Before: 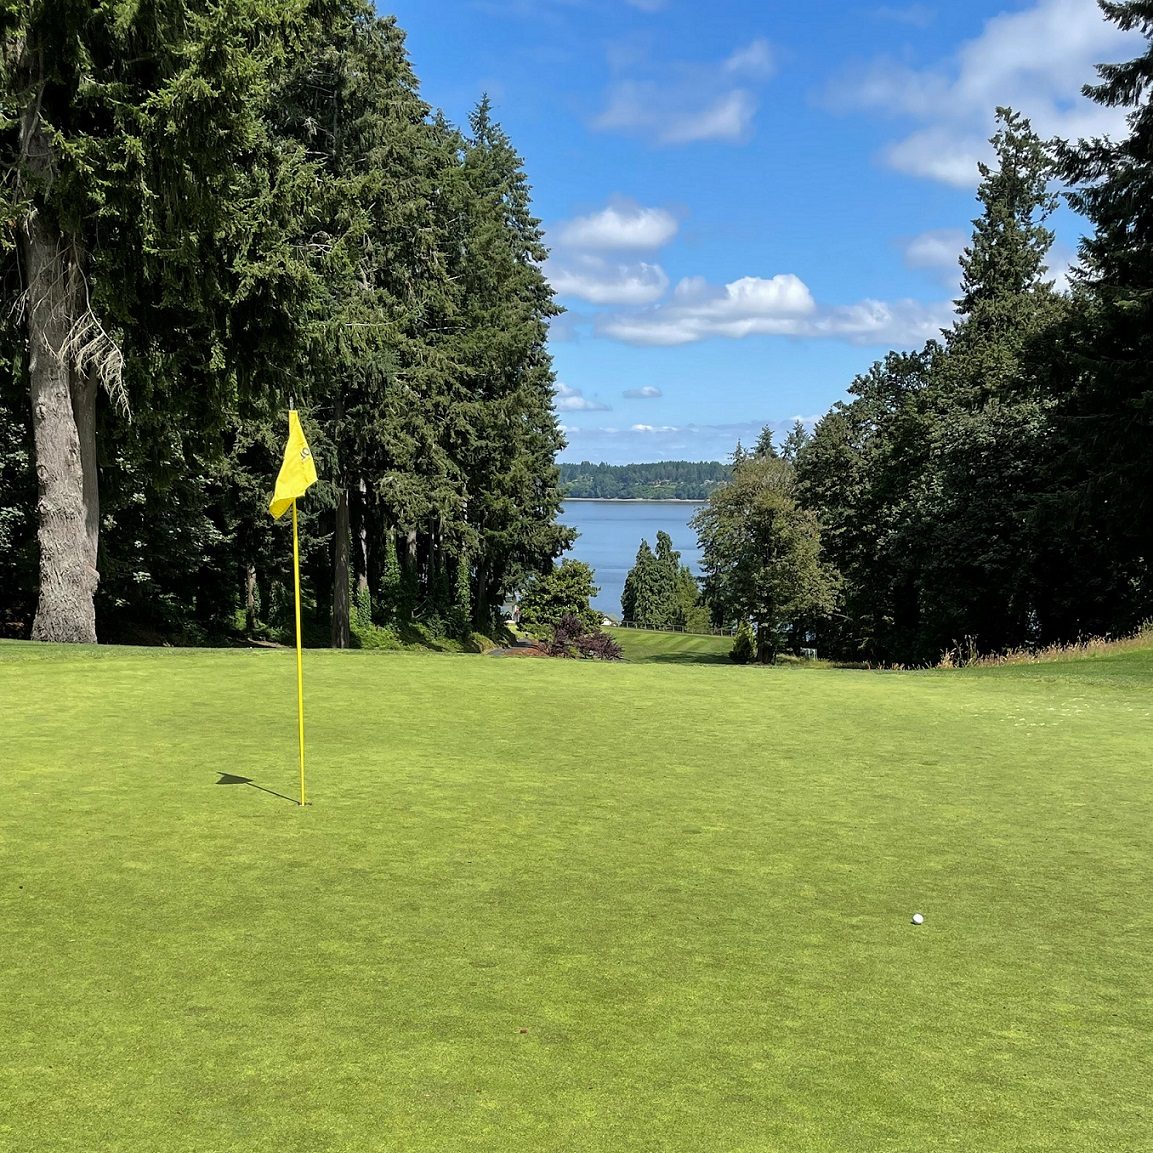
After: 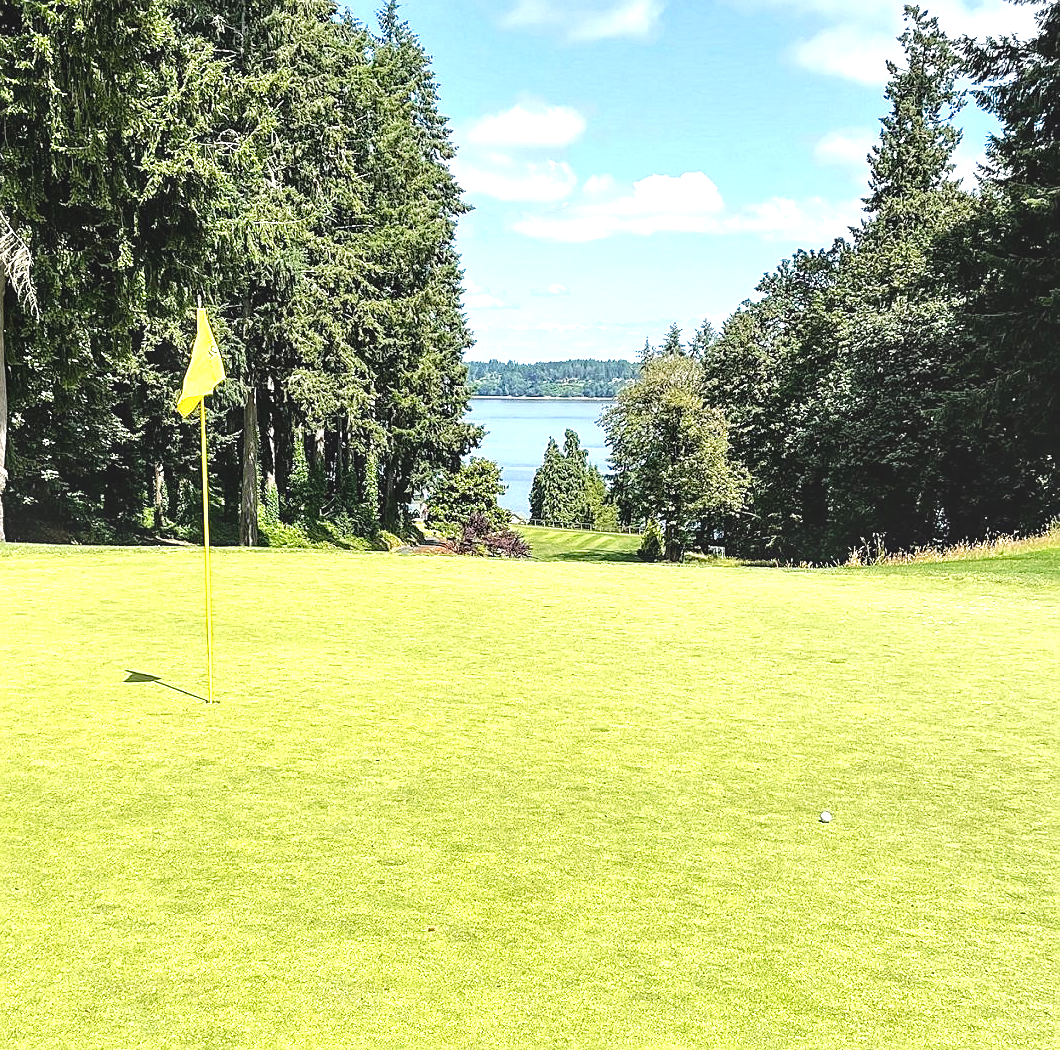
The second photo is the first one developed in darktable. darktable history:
exposure: black level correction -0.006, exposure 1 EV, compensate exposure bias true, compensate highlight preservation false
color balance rgb: perceptual saturation grading › global saturation 0.083%, perceptual brilliance grading › highlights 9.633%, perceptual brilliance grading › mid-tones 5.432%, global vibrance 20%
crop and rotate: left 7.987%, top 8.873%
tone equalizer: edges refinement/feathering 500, mask exposure compensation -1.57 EV, preserve details no
sharpen: on, module defaults
local contrast: on, module defaults
tone curve: curves: ch0 [(0, 0) (0.003, 0.003) (0.011, 0.006) (0.025, 0.015) (0.044, 0.025) (0.069, 0.034) (0.1, 0.052) (0.136, 0.092) (0.177, 0.157) (0.224, 0.228) (0.277, 0.305) (0.335, 0.392) (0.399, 0.466) (0.468, 0.543) (0.543, 0.612) (0.623, 0.692) (0.709, 0.78) (0.801, 0.865) (0.898, 0.935) (1, 1)], preserve colors none
